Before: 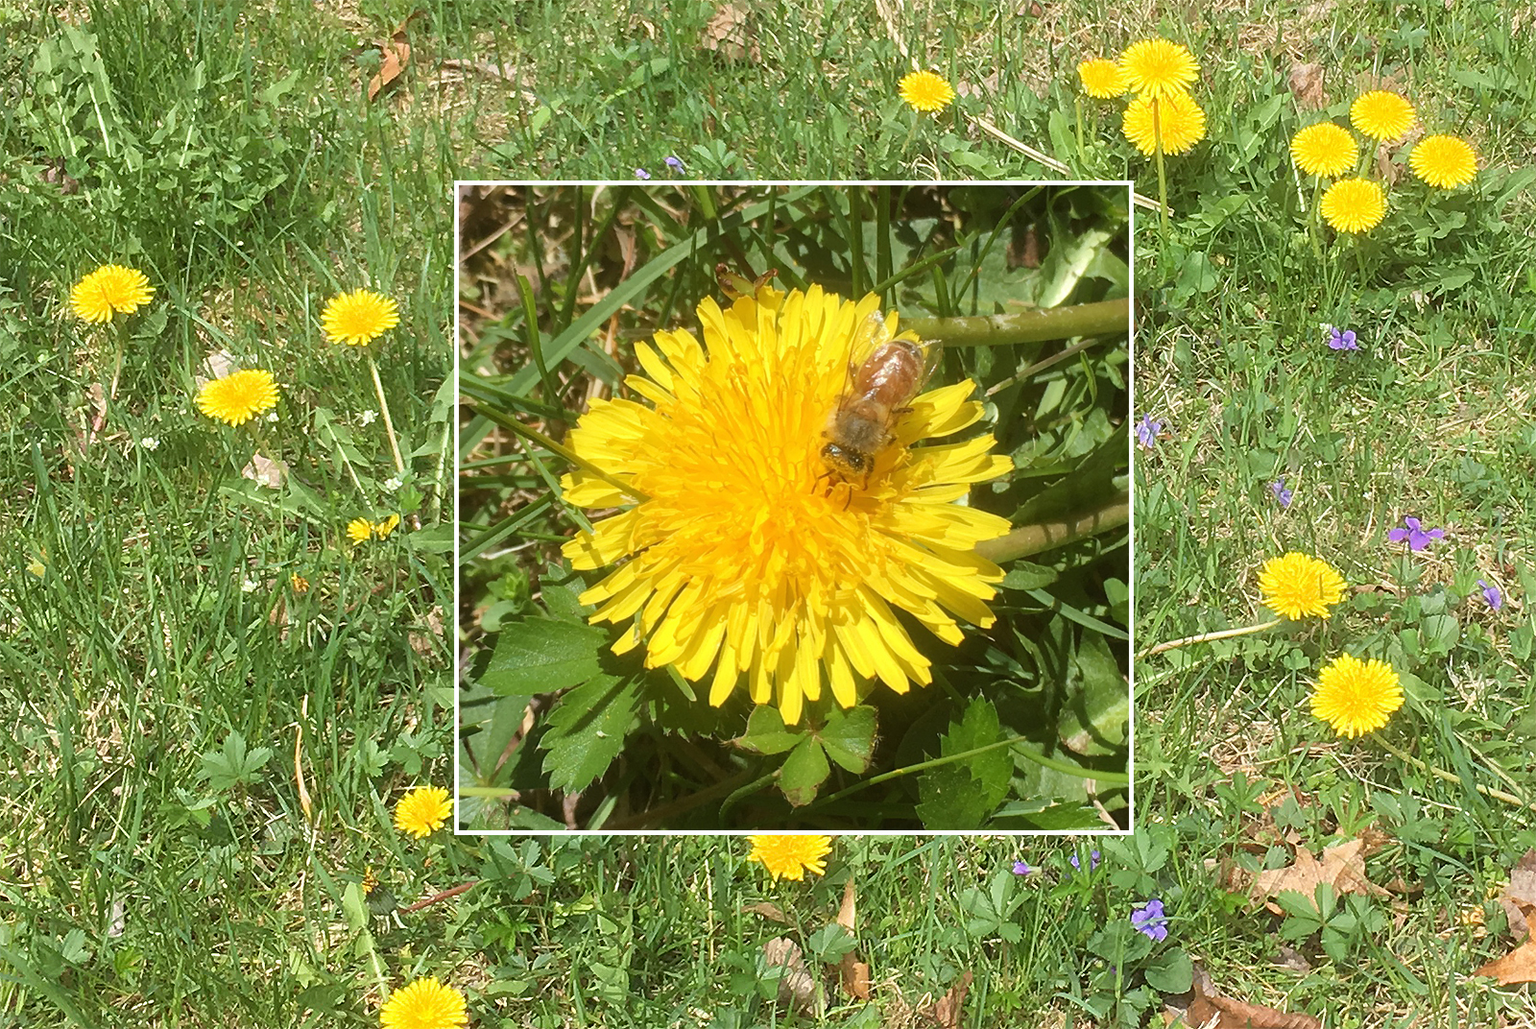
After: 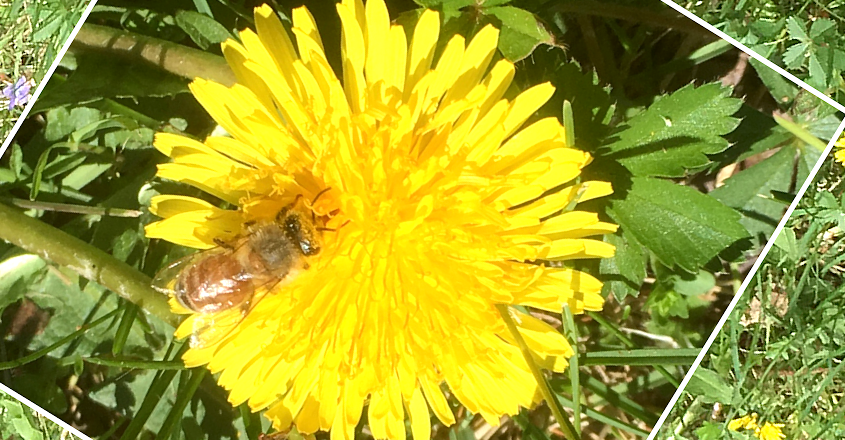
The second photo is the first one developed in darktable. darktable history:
crop and rotate: angle 148.42°, left 9.21%, top 15.657%, right 4.439%, bottom 17.145%
tone curve: curves: ch0 [(0, 0) (0.003, 0.019) (0.011, 0.019) (0.025, 0.022) (0.044, 0.026) (0.069, 0.032) (0.1, 0.052) (0.136, 0.081) (0.177, 0.123) (0.224, 0.17) (0.277, 0.219) (0.335, 0.276) (0.399, 0.344) (0.468, 0.421) (0.543, 0.508) (0.623, 0.604) (0.709, 0.705) (0.801, 0.797) (0.898, 0.894) (1, 1)], color space Lab, independent channels, preserve colors none
exposure: black level correction 0, exposure 0.499 EV, compensate exposure bias true, compensate highlight preservation false
